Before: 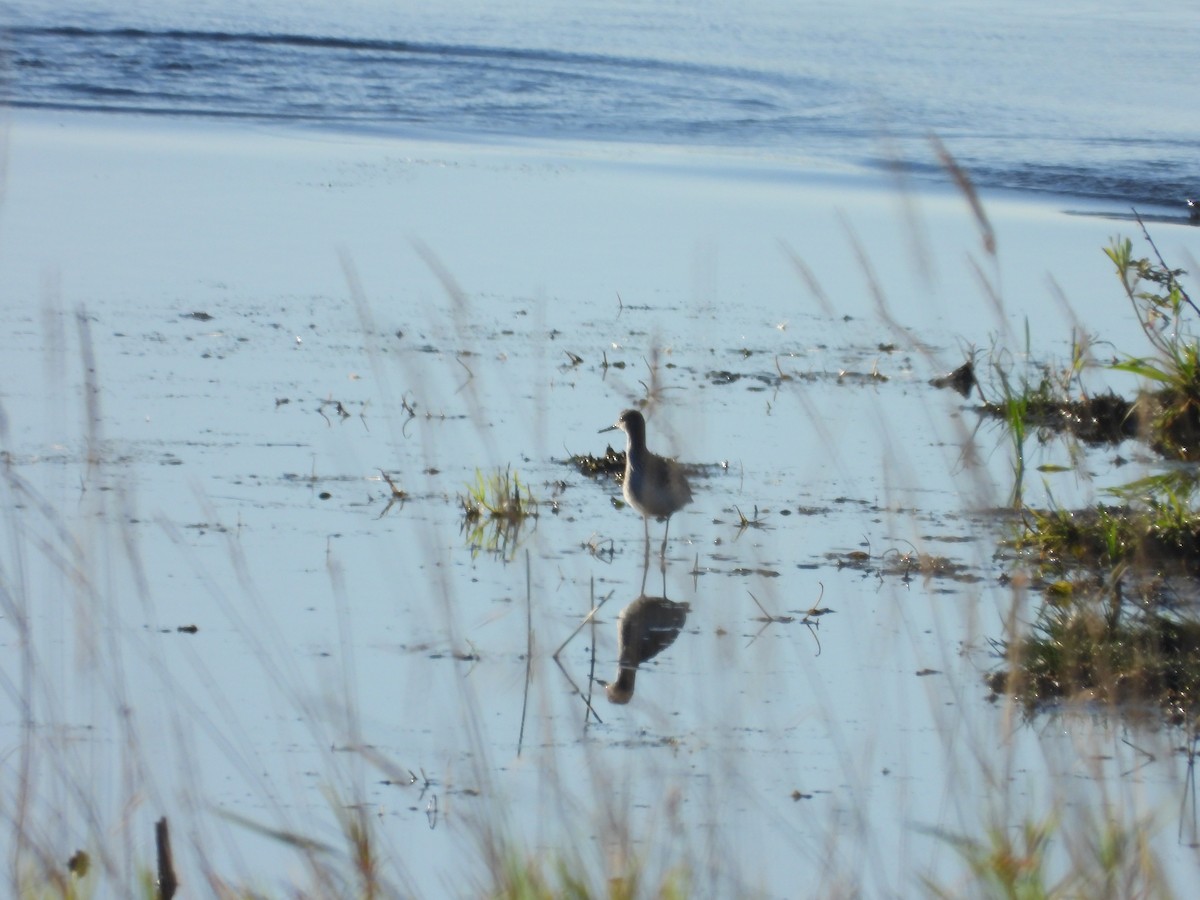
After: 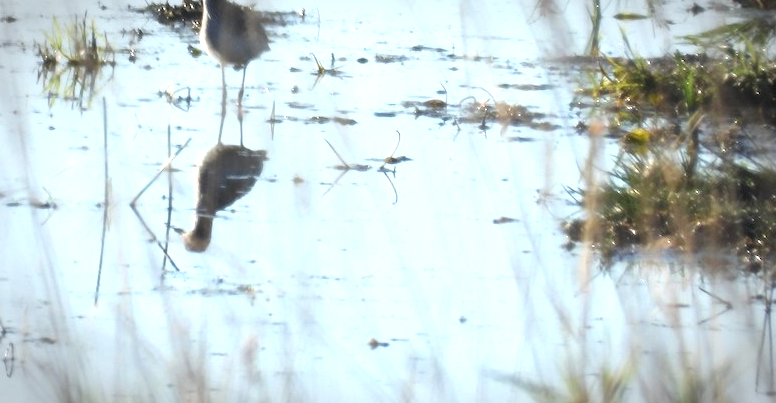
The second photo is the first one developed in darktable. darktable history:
vignetting: automatic ratio true
crop and rotate: left 35.279%, top 50.287%, bottom 4.91%
exposure: black level correction 0, exposure 1.2 EV, compensate highlight preservation false
